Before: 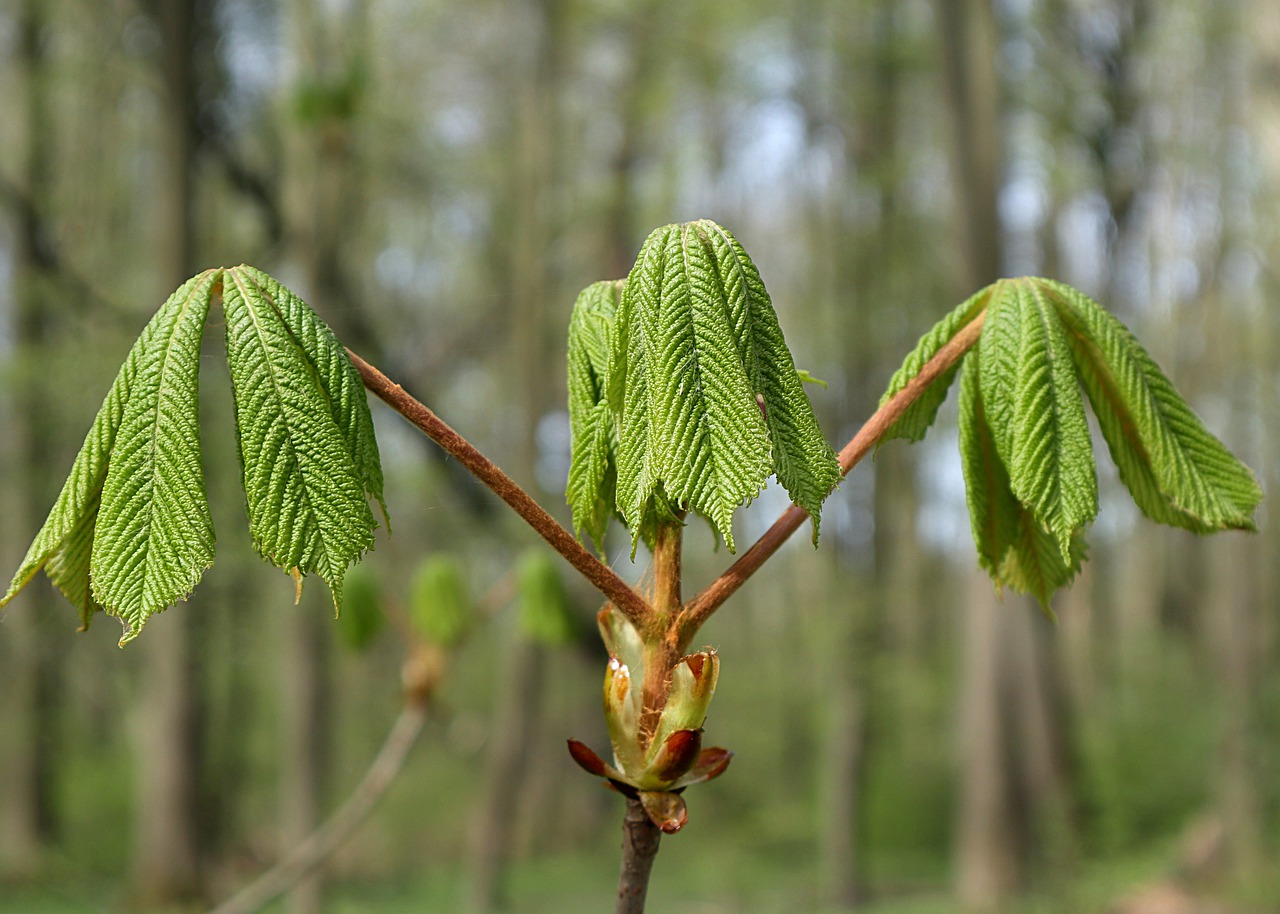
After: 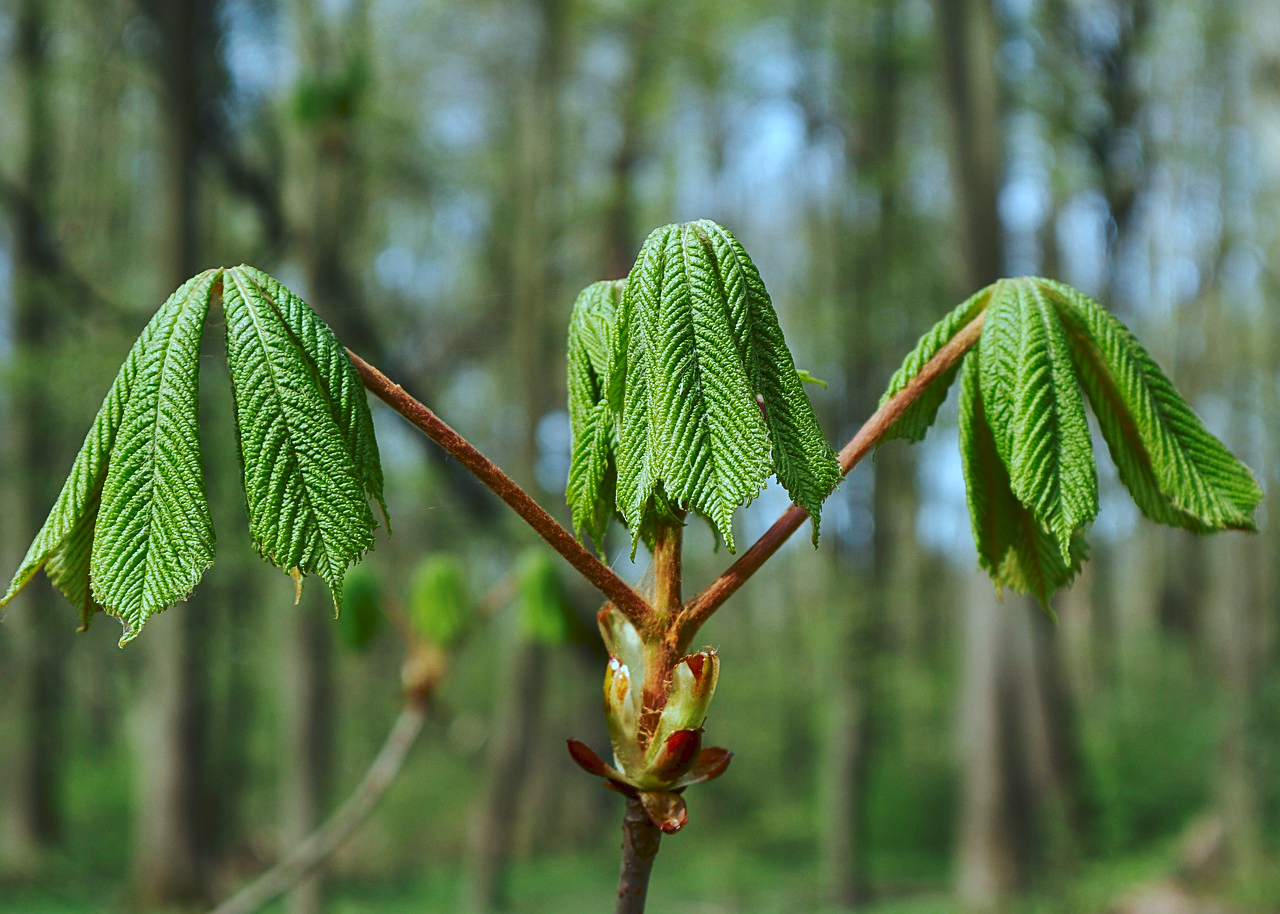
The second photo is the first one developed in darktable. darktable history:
shadows and highlights: shadows 60, highlights -60.23, soften with gaussian
color correction: highlights a* -10.69, highlights b* -19.19
tone curve: curves: ch0 [(0, 0) (0.003, 0.06) (0.011, 0.071) (0.025, 0.085) (0.044, 0.104) (0.069, 0.123) (0.1, 0.146) (0.136, 0.167) (0.177, 0.205) (0.224, 0.248) (0.277, 0.309) (0.335, 0.384) (0.399, 0.467) (0.468, 0.553) (0.543, 0.633) (0.623, 0.698) (0.709, 0.769) (0.801, 0.841) (0.898, 0.912) (1, 1)], preserve colors none
contrast brightness saturation: brightness -0.2, saturation 0.08
